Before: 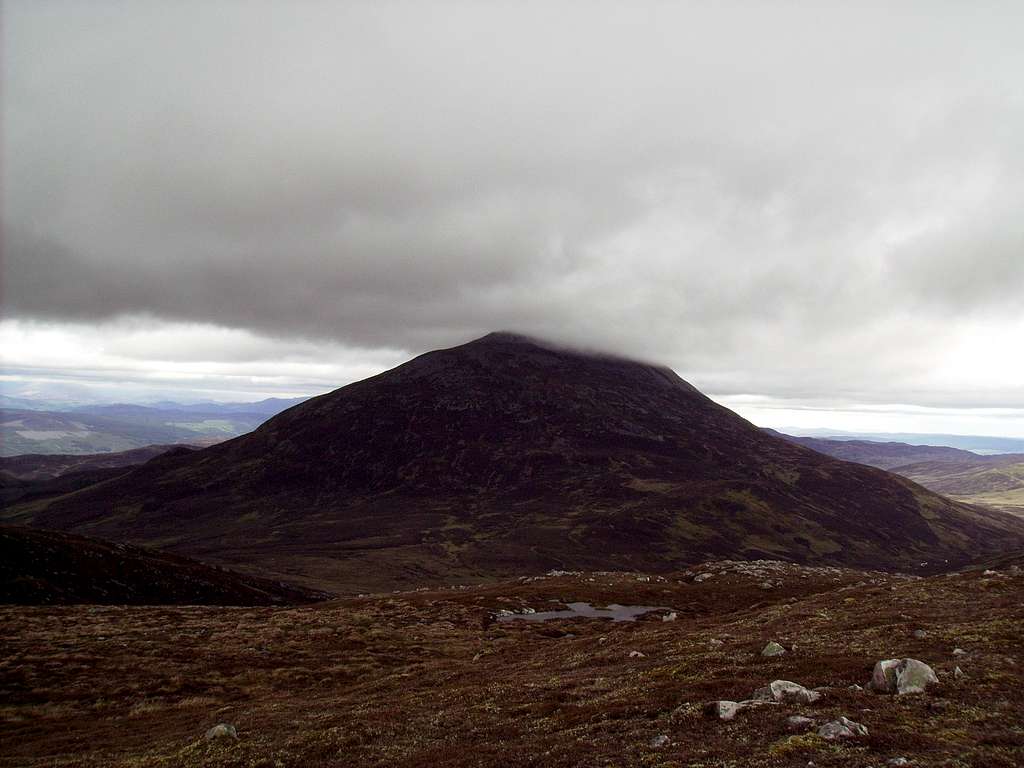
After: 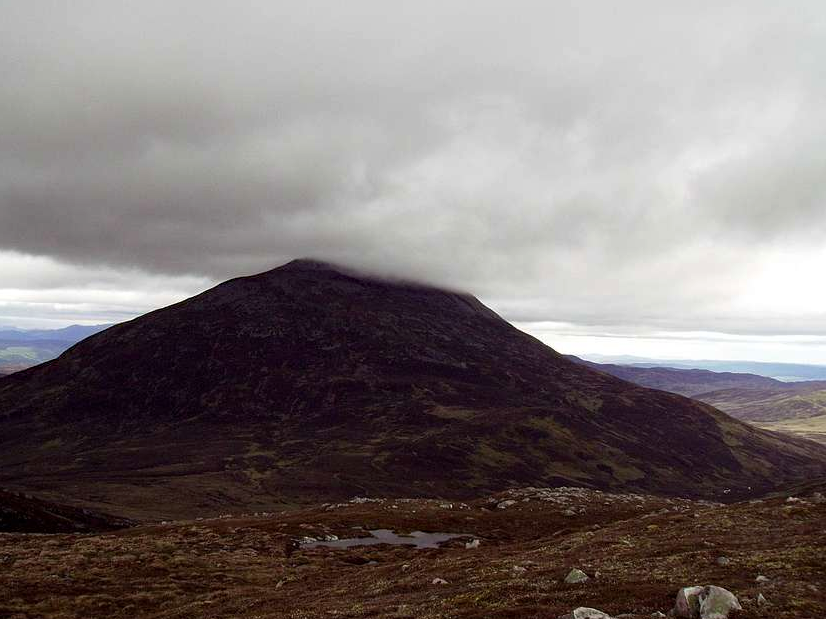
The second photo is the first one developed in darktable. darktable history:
crop: left 19.311%, top 9.614%, right 0%, bottom 9.767%
haze removal: adaptive false
